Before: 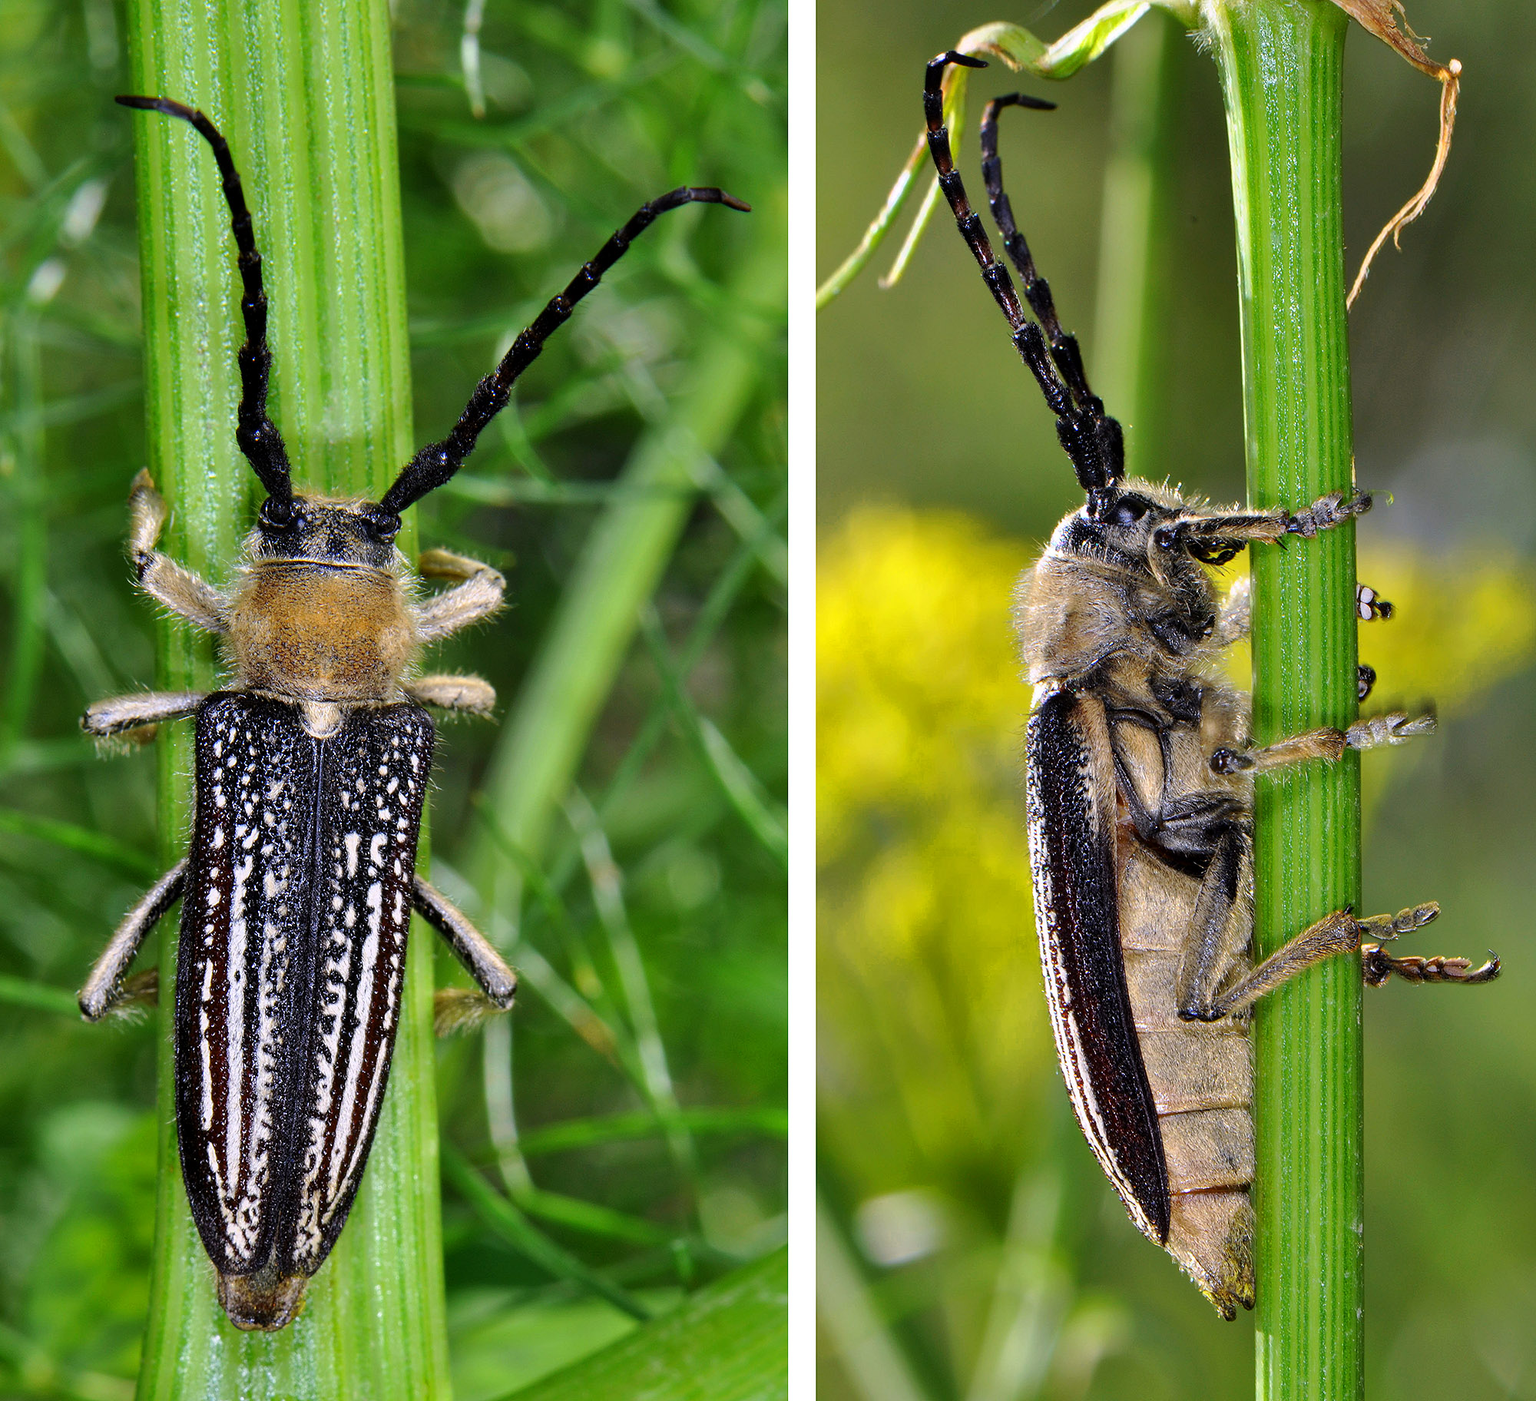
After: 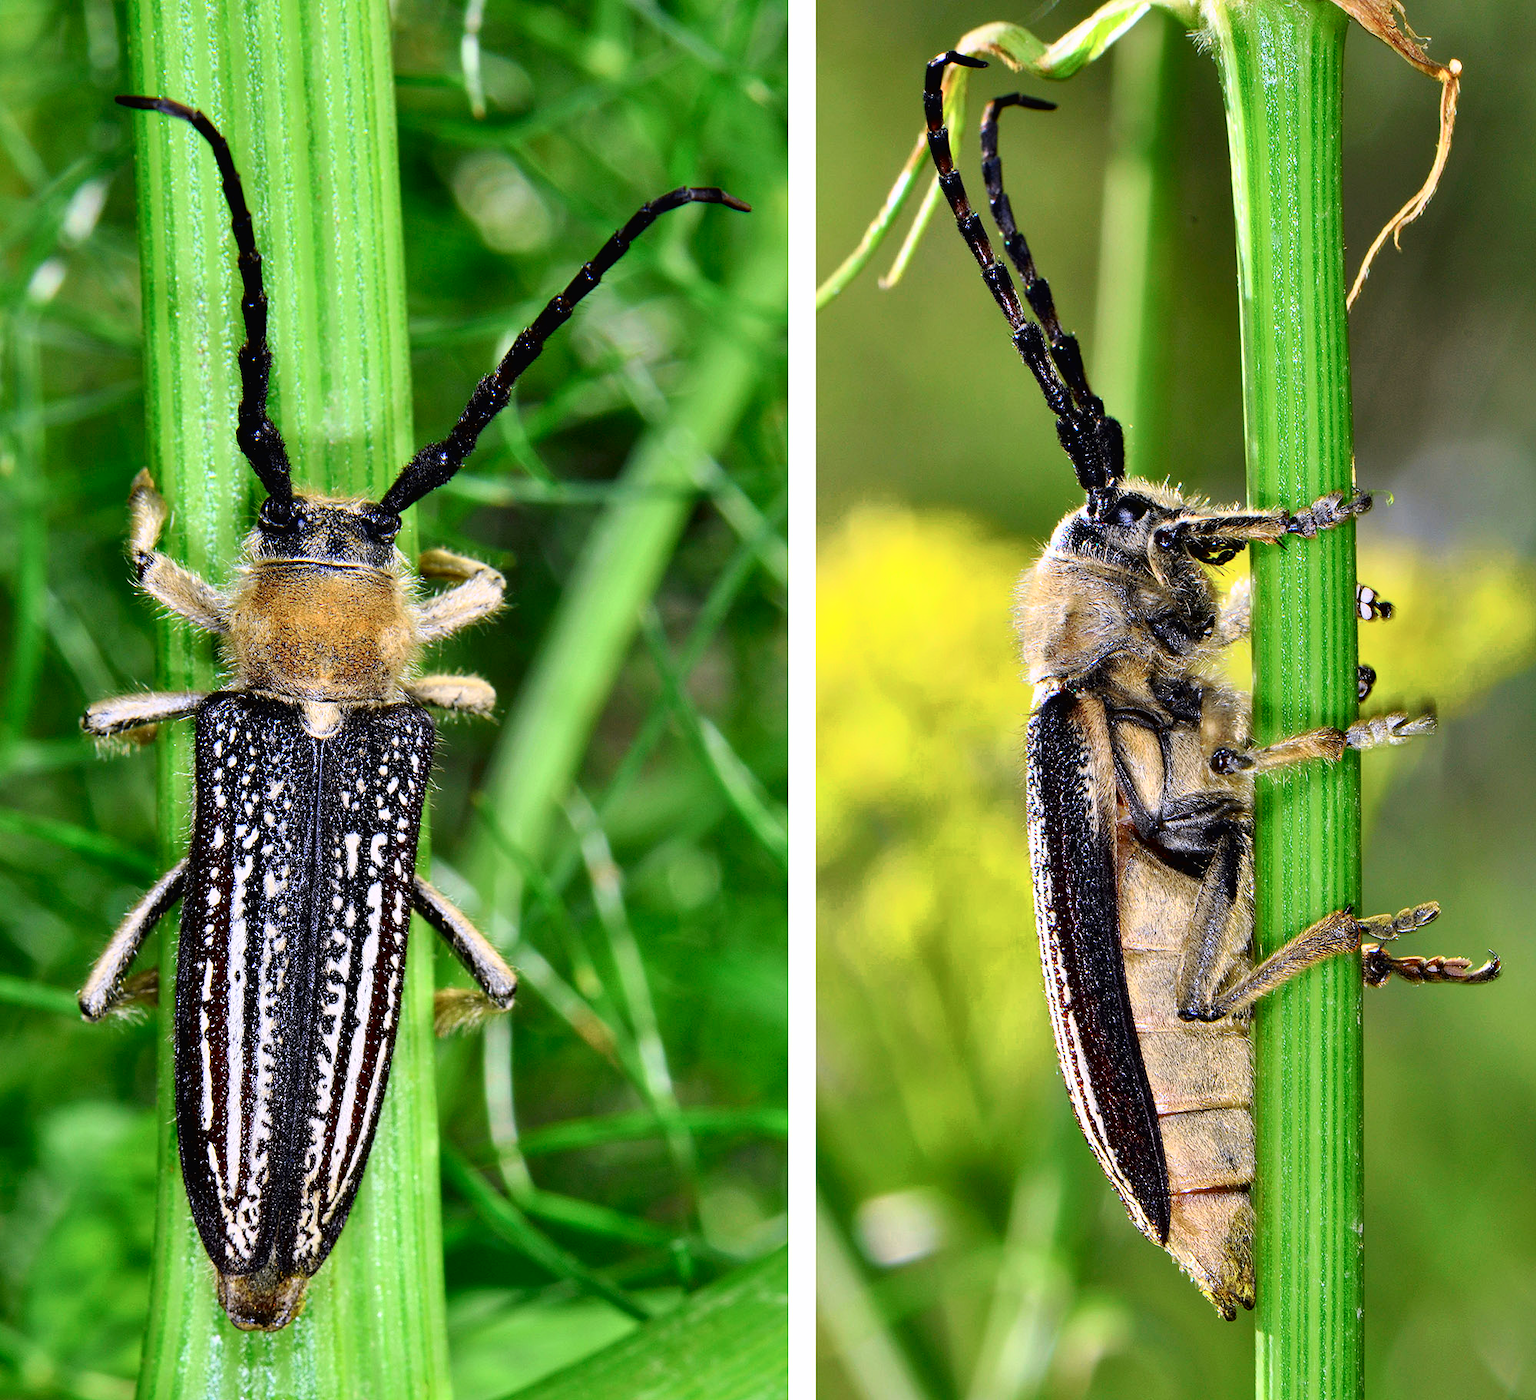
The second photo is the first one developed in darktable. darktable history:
tone curve: curves: ch0 [(0, 0.013) (0.054, 0.018) (0.205, 0.191) (0.289, 0.292) (0.39, 0.424) (0.493, 0.551) (0.647, 0.752) (0.778, 0.895) (1, 0.998)]; ch1 [(0, 0) (0.385, 0.343) (0.439, 0.415) (0.494, 0.495) (0.501, 0.501) (0.51, 0.509) (0.54, 0.546) (0.586, 0.606) (0.66, 0.701) (0.783, 0.804) (1, 1)]; ch2 [(0, 0) (0.32, 0.281) (0.403, 0.399) (0.441, 0.428) (0.47, 0.469) (0.498, 0.496) (0.524, 0.538) (0.566, 0.579) (0.633, 0.665) (0.7, 0.711) (1, 1)], color space Lab, independent channels, preserve colors none
